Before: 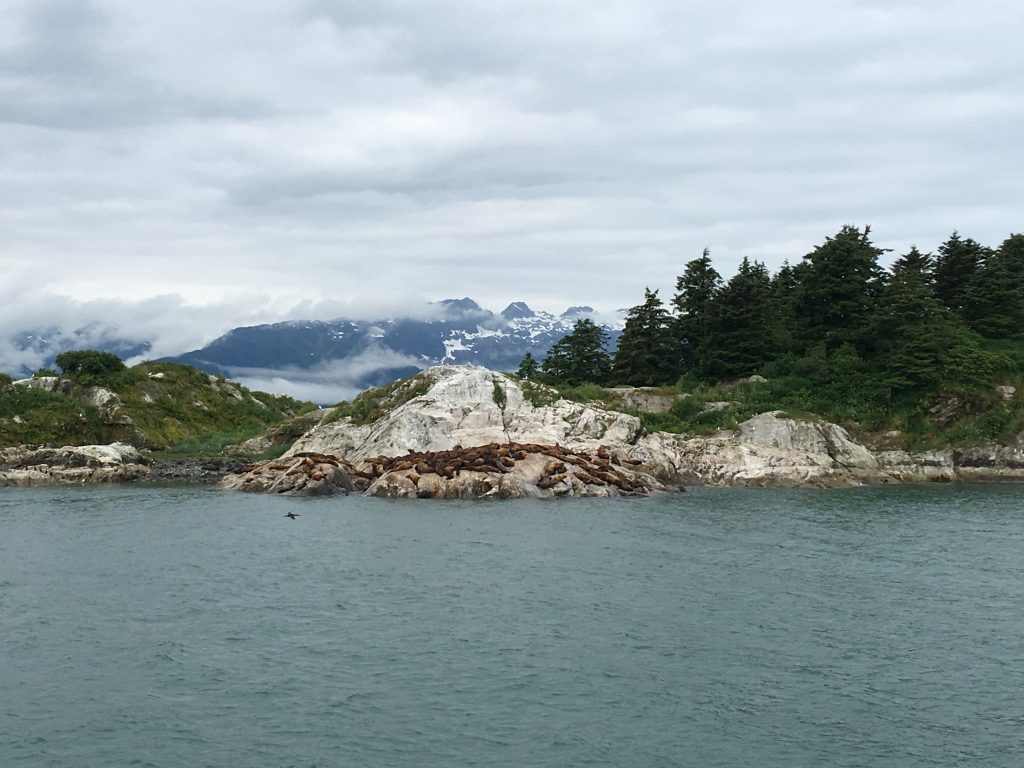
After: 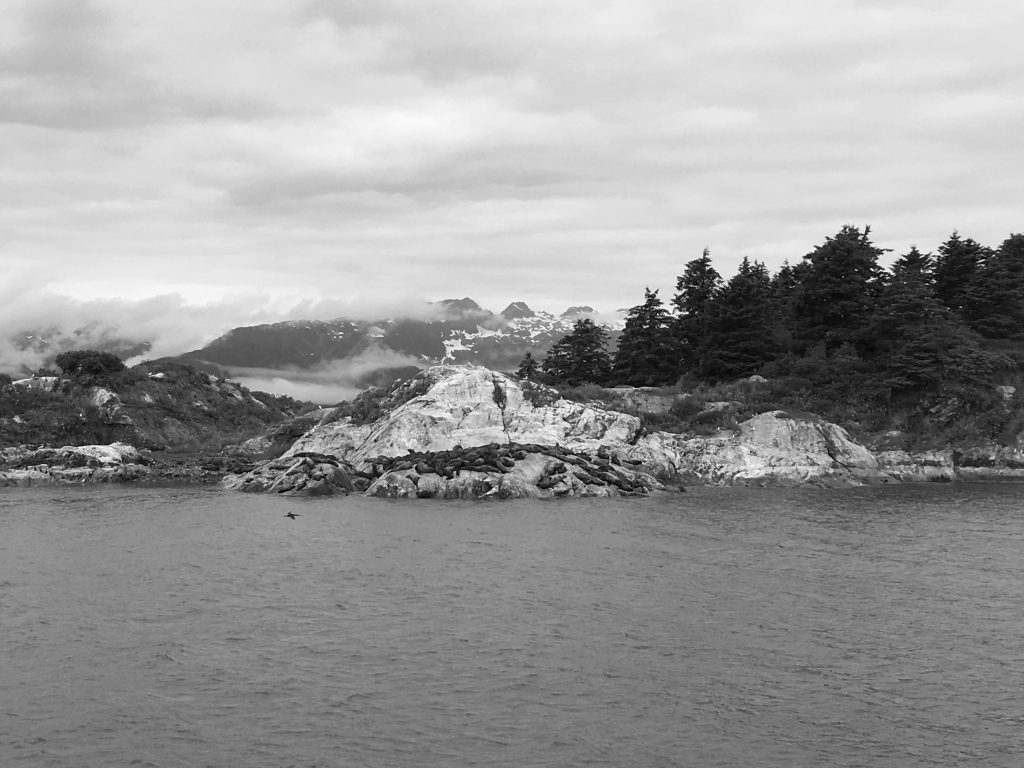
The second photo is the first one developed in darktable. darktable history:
monochrome: on, module defaults
color balance rgb: global vibrance 20%
